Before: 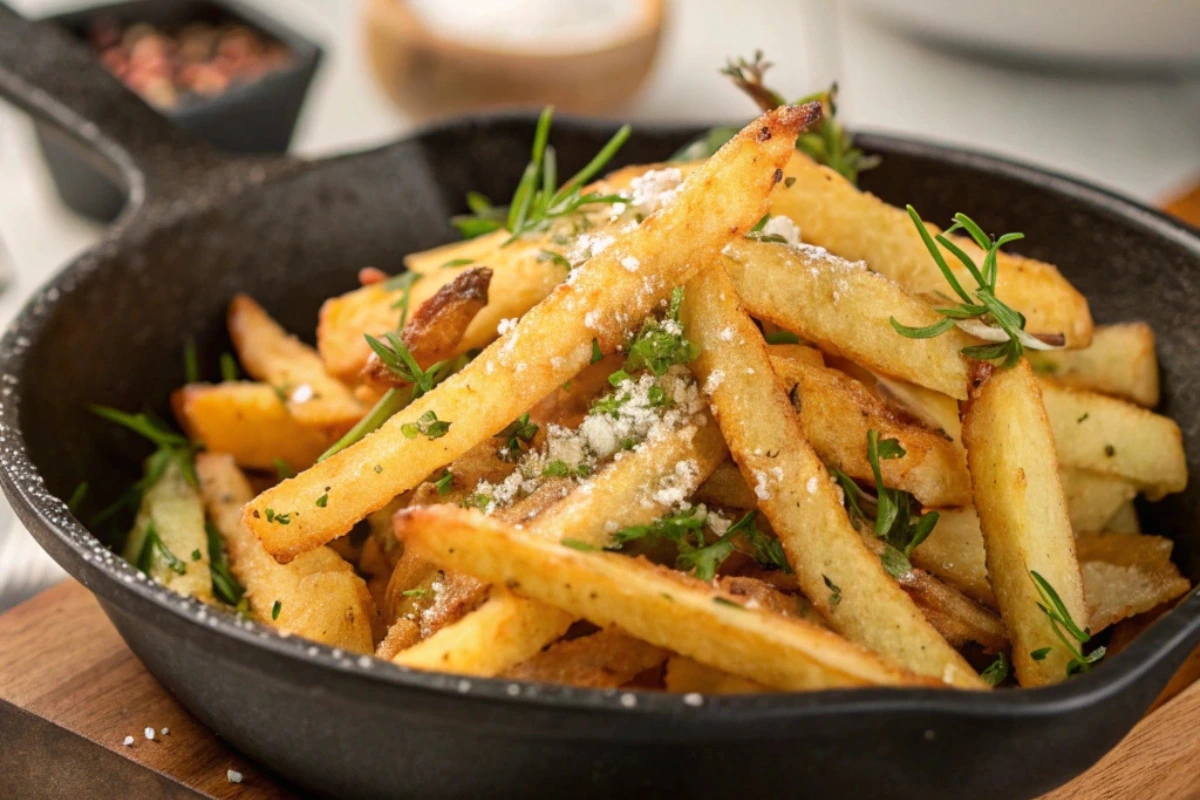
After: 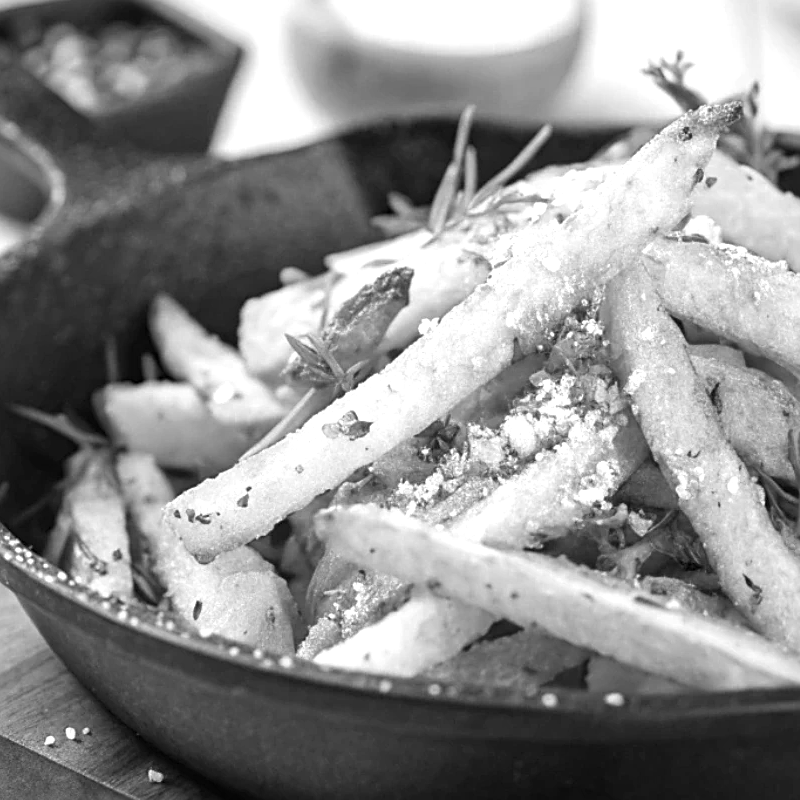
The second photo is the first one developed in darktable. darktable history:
exposure: black level correction 0, exposure 0.7 EV, compensate exposure bias true, compensate highlight preservation false
crop and rotate: left 6.617%, right 26.717%
monochrome: on, module defaults
sharpen: on, module defaults
